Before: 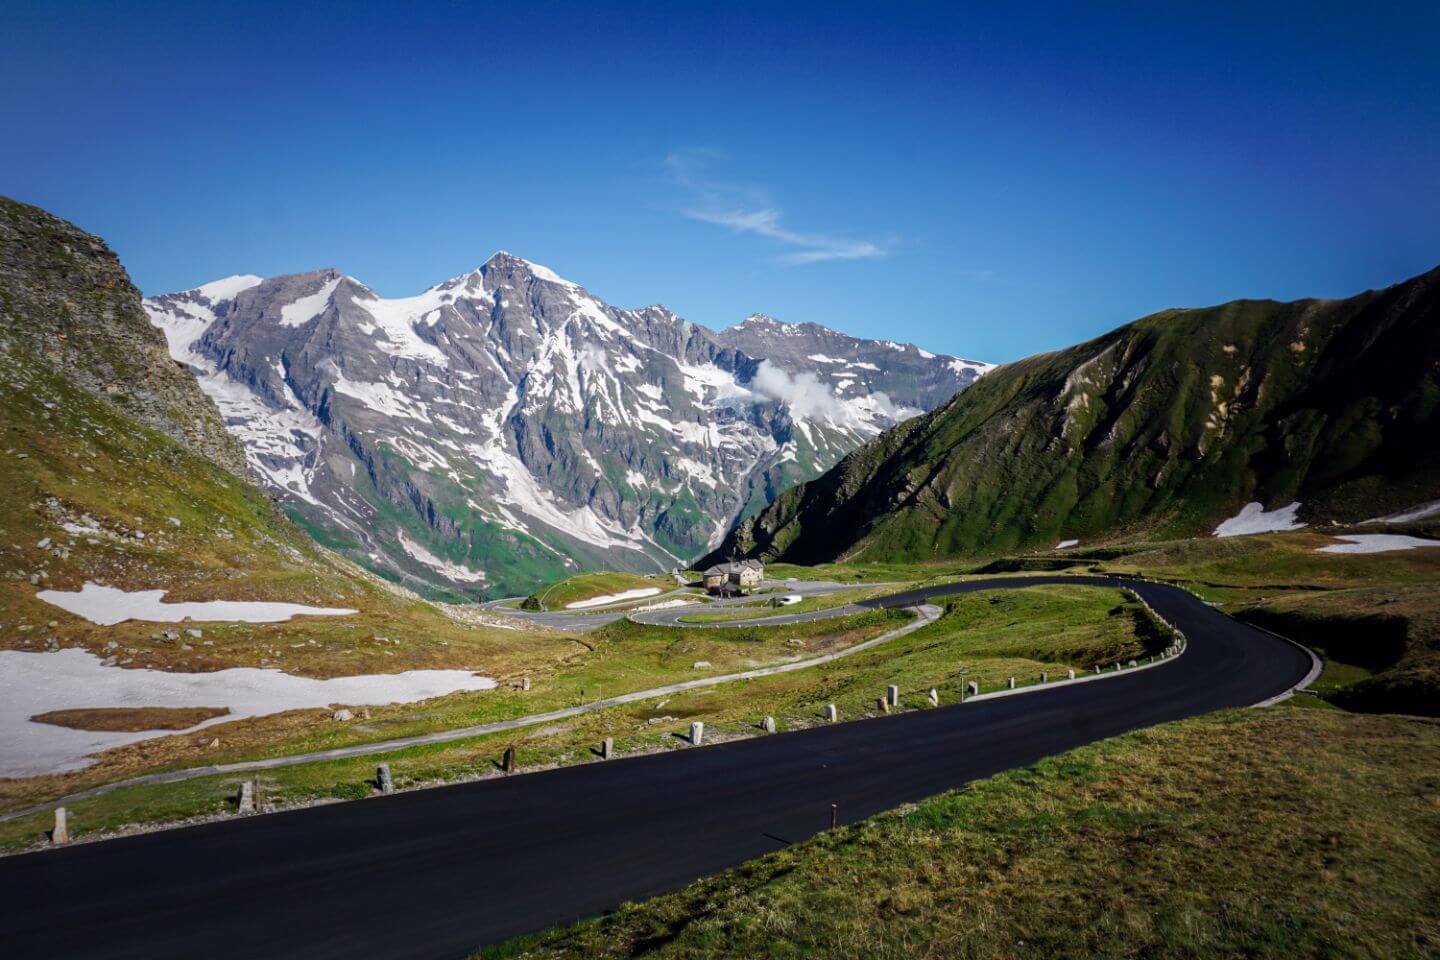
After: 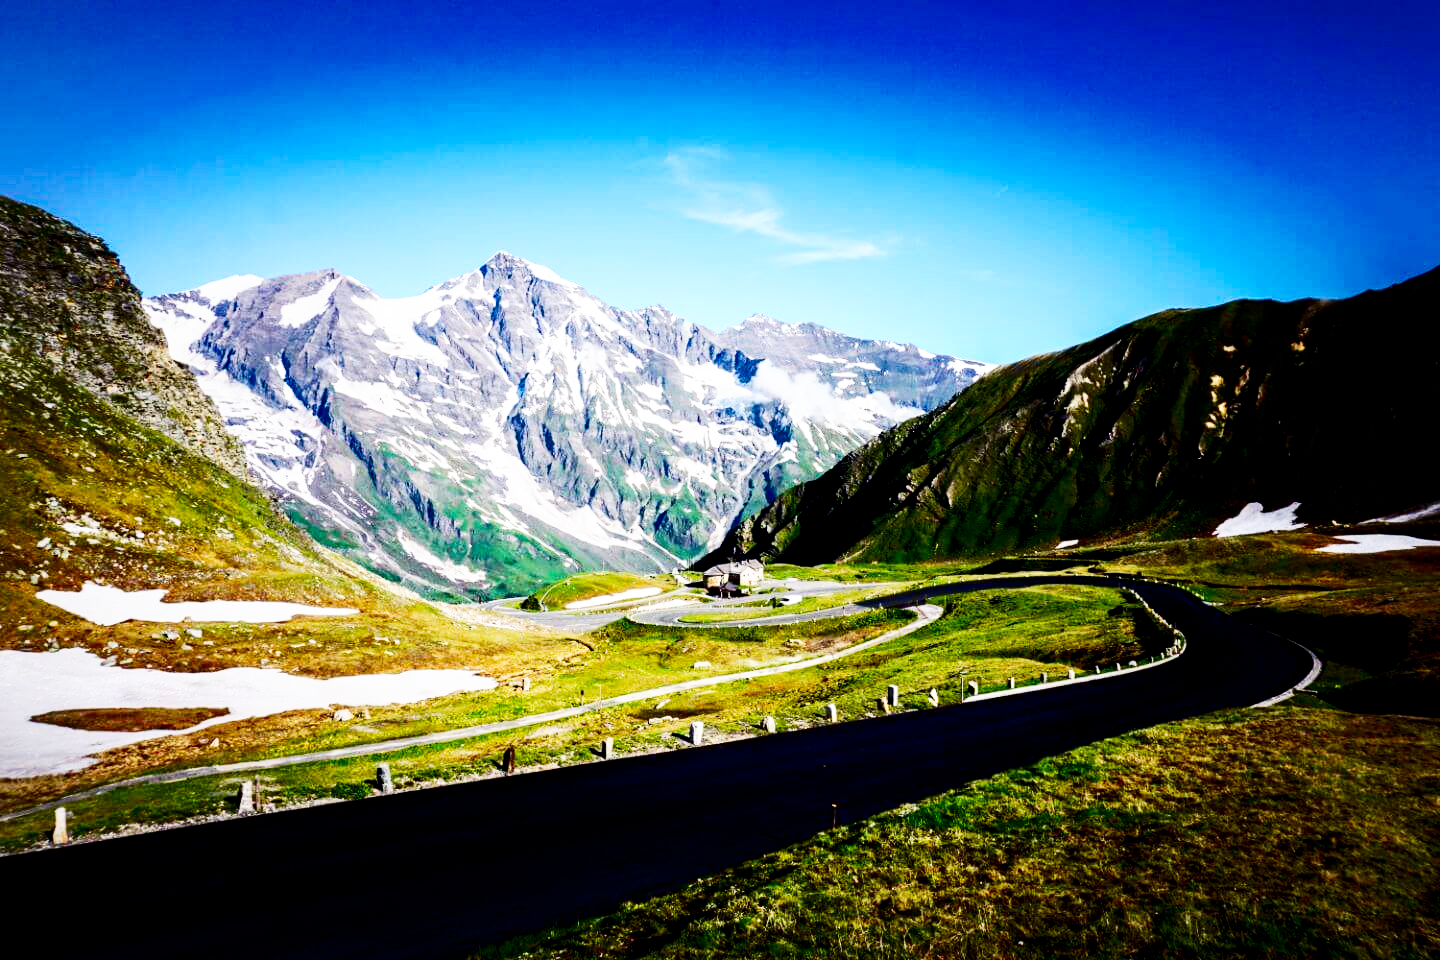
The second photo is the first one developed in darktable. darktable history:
exposure: black level correction 0.011, compensate highlight preservation false
base curve: curves: ch0 [(0, 0) (0.007, 0.004) (0.027, 0.03) (0.046, 0.07) (0.207, 0.54) (0.442, 0.872) (0.673, 0.972) (1, 1)], preserve colors none
contrast brightness saturation: contrast 0.2, brightness -0.11, saturation 0.1
